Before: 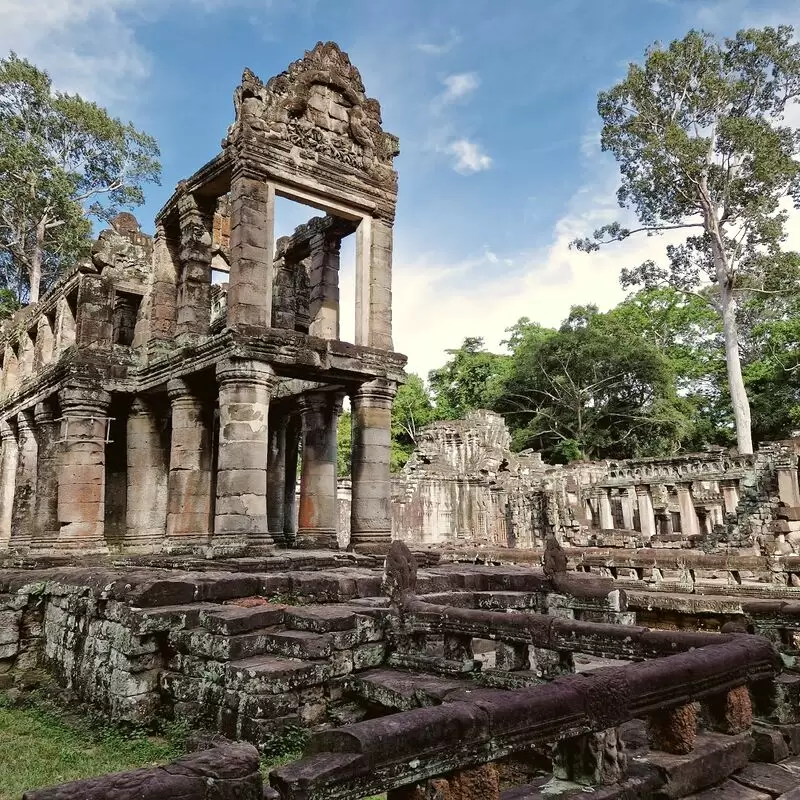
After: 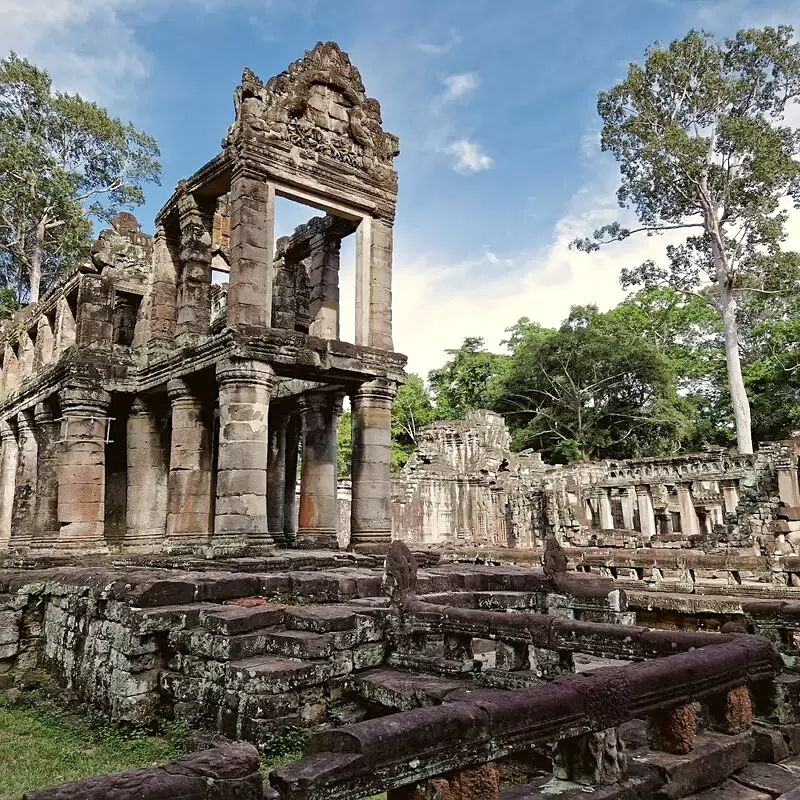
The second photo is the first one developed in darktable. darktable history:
tone equalizer: edges refinement/feathering 500, mask exposure compensation -1.57 EV, preserve details no
sharpen: amount 0.204
